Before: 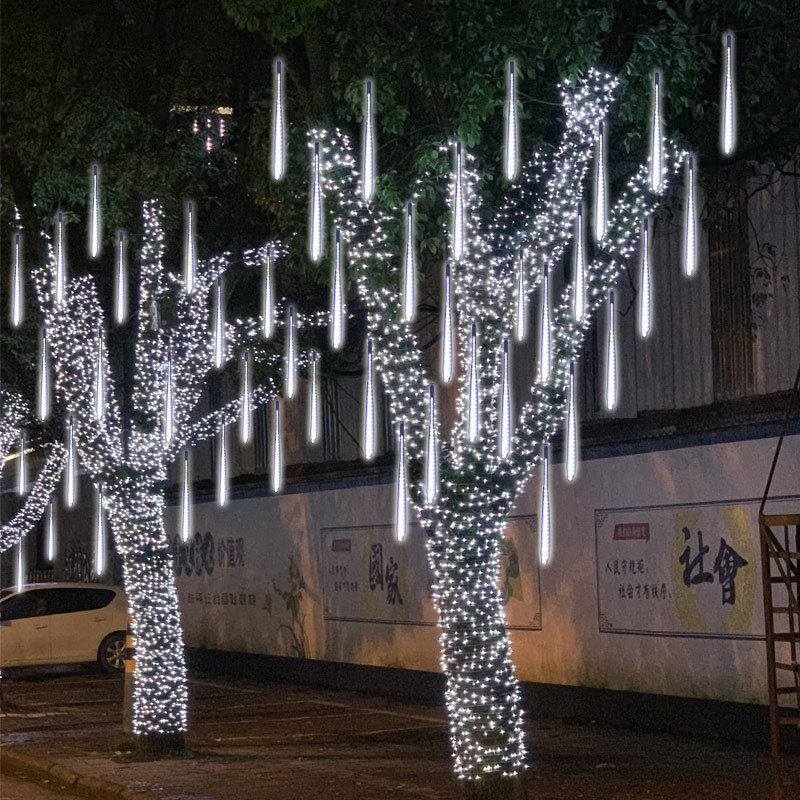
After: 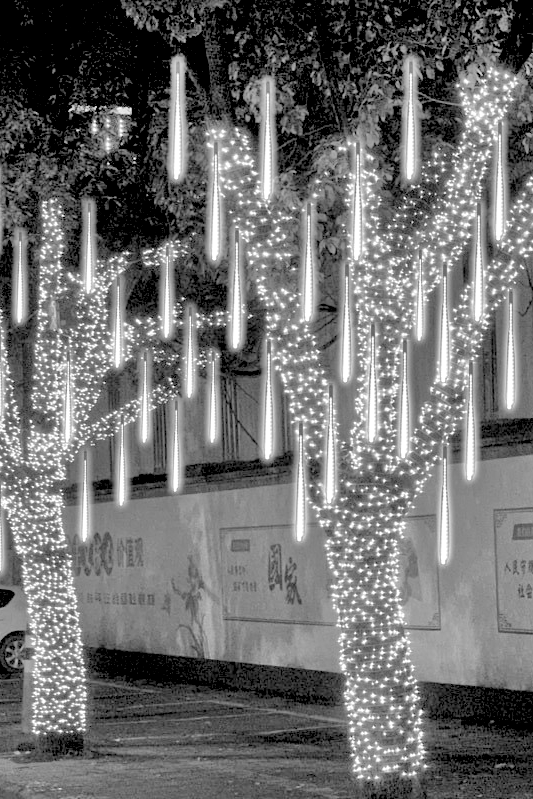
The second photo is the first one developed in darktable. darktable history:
tone equalizer: -7 EV 0.15 EV, -6 EV 0.6 EV, -5 EV 1.15 EV, -4 EV 1.33 EV, -3 EV 1.15 EV, -2 EV 0.6 EV, -1 EV 0.15 EV, mask exposure compensation -0.5 EV
crop and rotate: left 12.673%, right 20.66%
white balance: red 0.925, blue 1.046
exposure: exposure 0.485 EV, compensate highlight preservation false
shadows and highlights: highlights color adjustment 0%, low approximation 0.01, soften with gaussian
rgb levels: preserve colors sum RGB, levels [[0.038, 0.433, 0.934], [0, 0.5, 1], [0, 0.5, 1]]
monochrome: size 3.1
